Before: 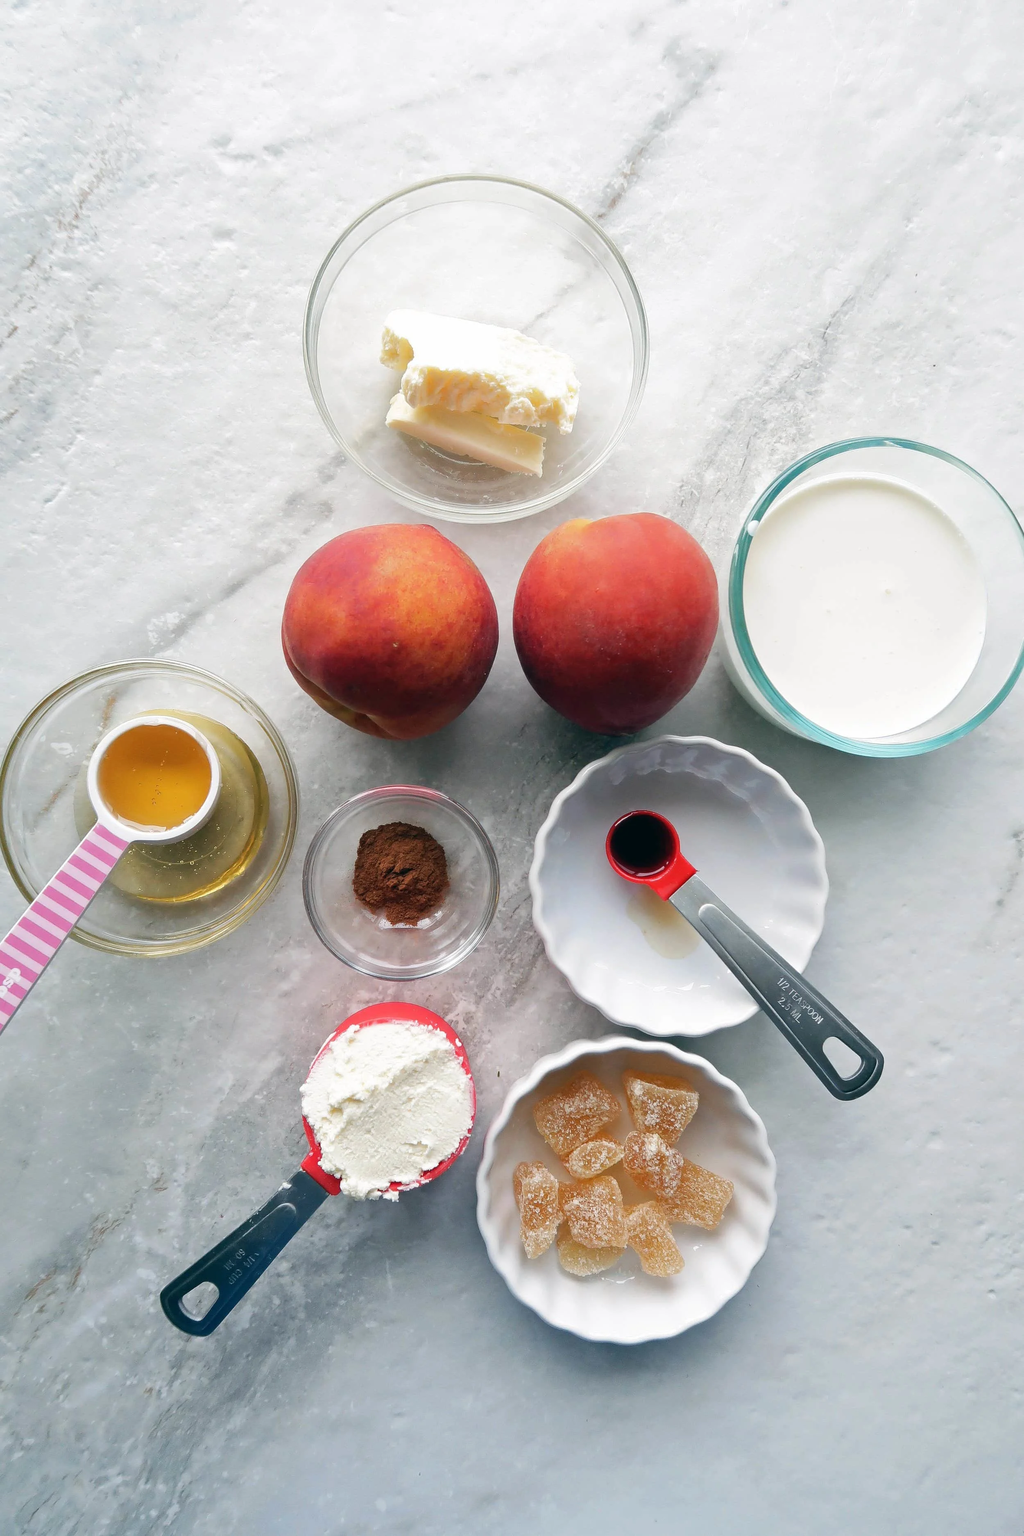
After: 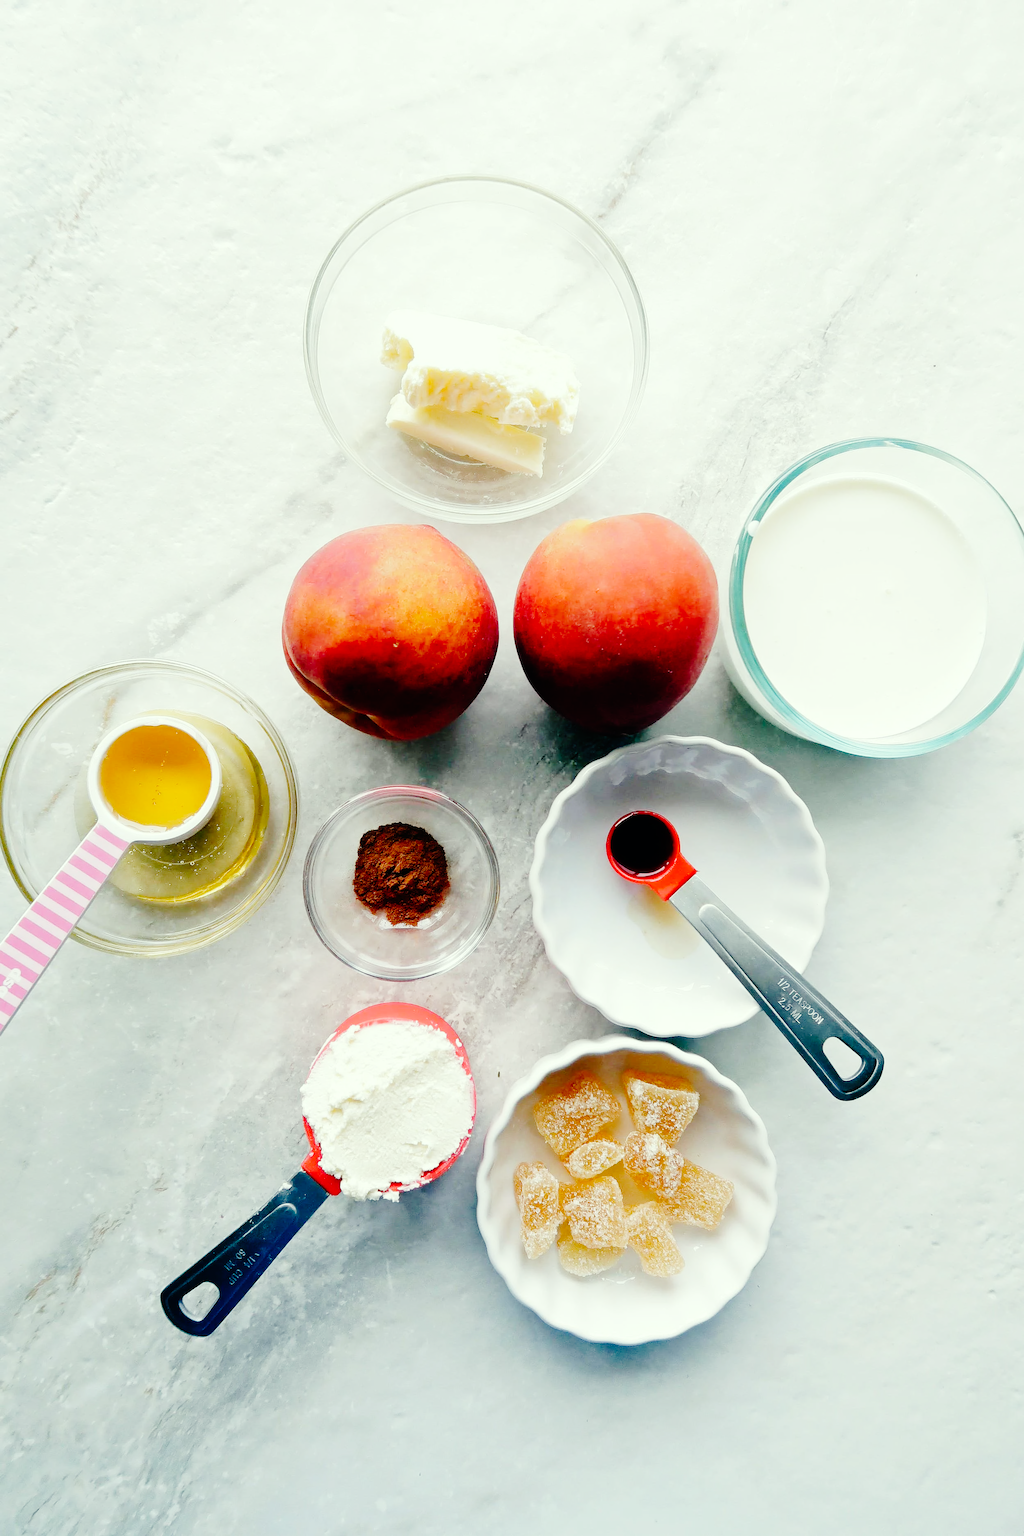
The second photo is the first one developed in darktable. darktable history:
base curve: curves: ch0 [(0, 0) (0.036, 0.01) (0.123, 0.254) (0.258, 0.504) (0.507, 0.748) (1, 1)], preserve colors none
color correction: highlights a* -4.62, highlights b* 5.04, saturation 0.959
